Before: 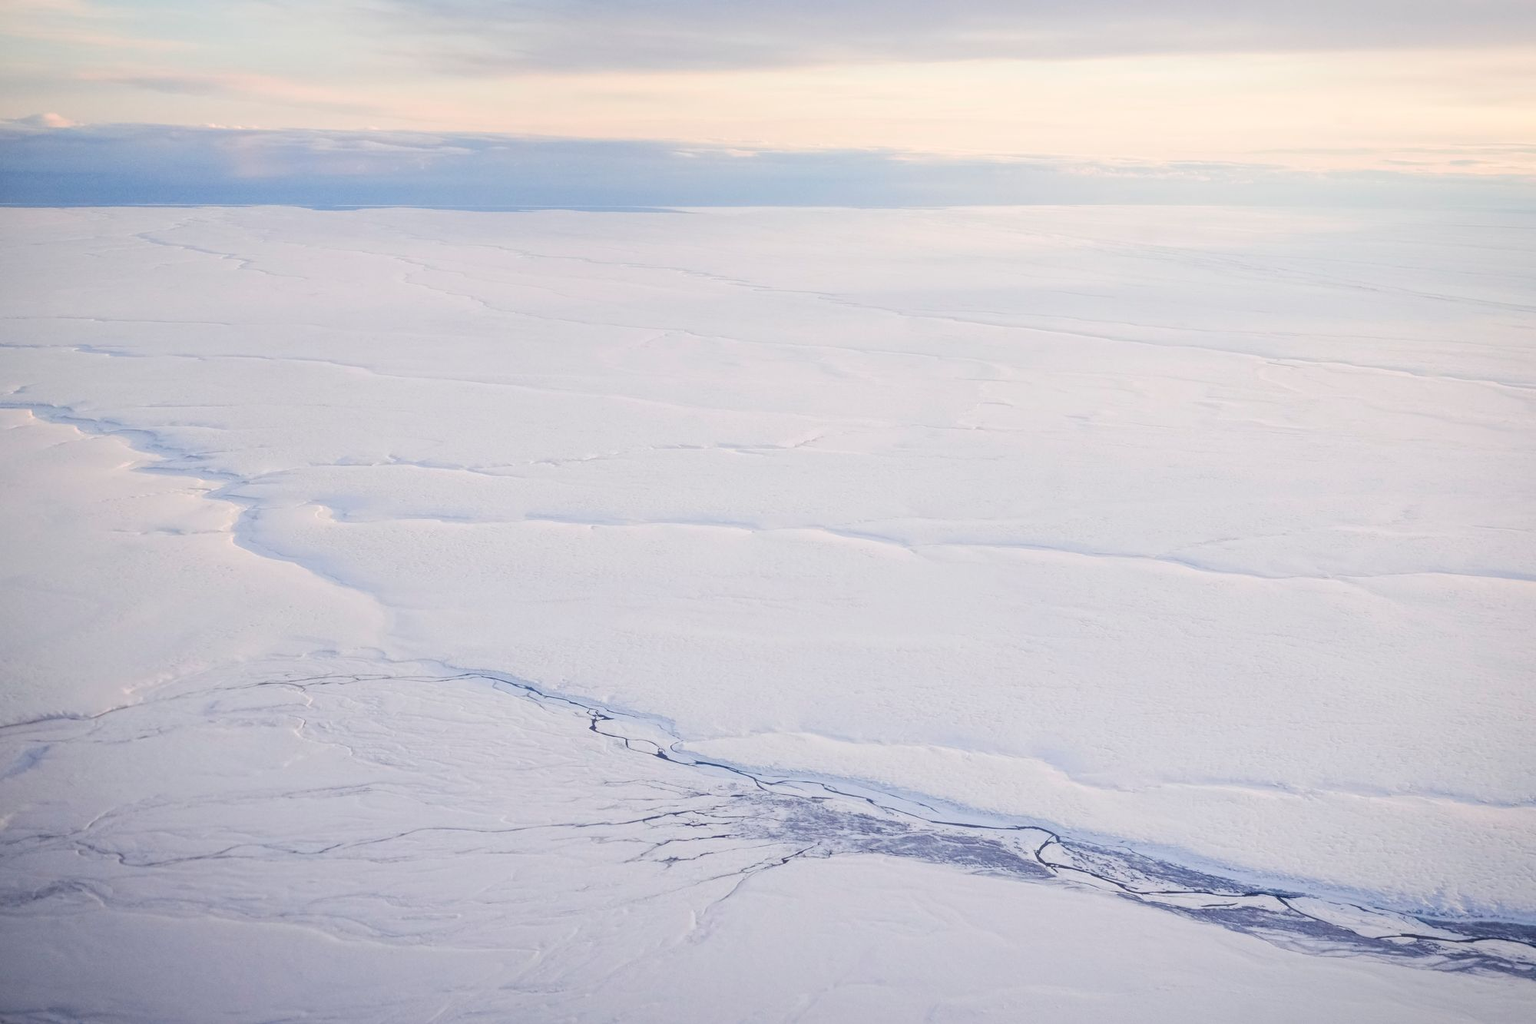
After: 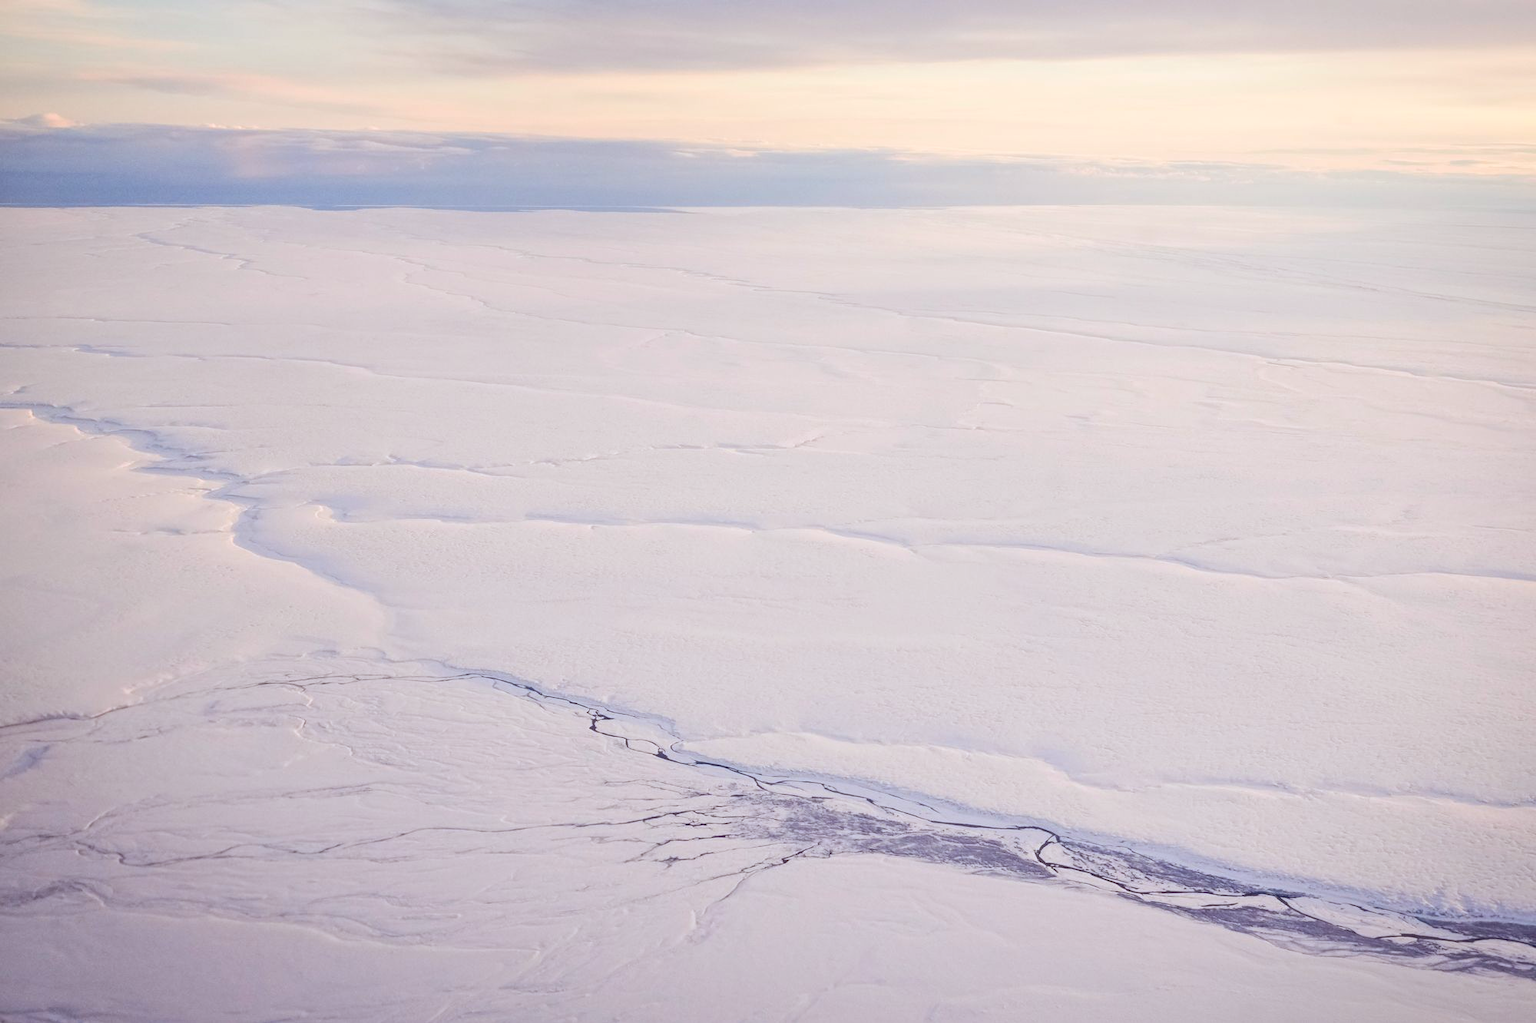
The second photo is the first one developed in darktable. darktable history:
rgb levels: mode RGB, independent channels, levels [[0, 0.5, 1], [0, 0.521, 1], [0, 0.536, 1]]
tone equalizer: -7 EV 0.15 EV, -6 EV 0.6 EV, -5 EV 1.15 EV, -4 EV 1.33 EV, -3 EV 1.15 EV, -2 EV 0.6 EV, -1 EV 0.15 EV, mask exposure compensation -0.5 EV
